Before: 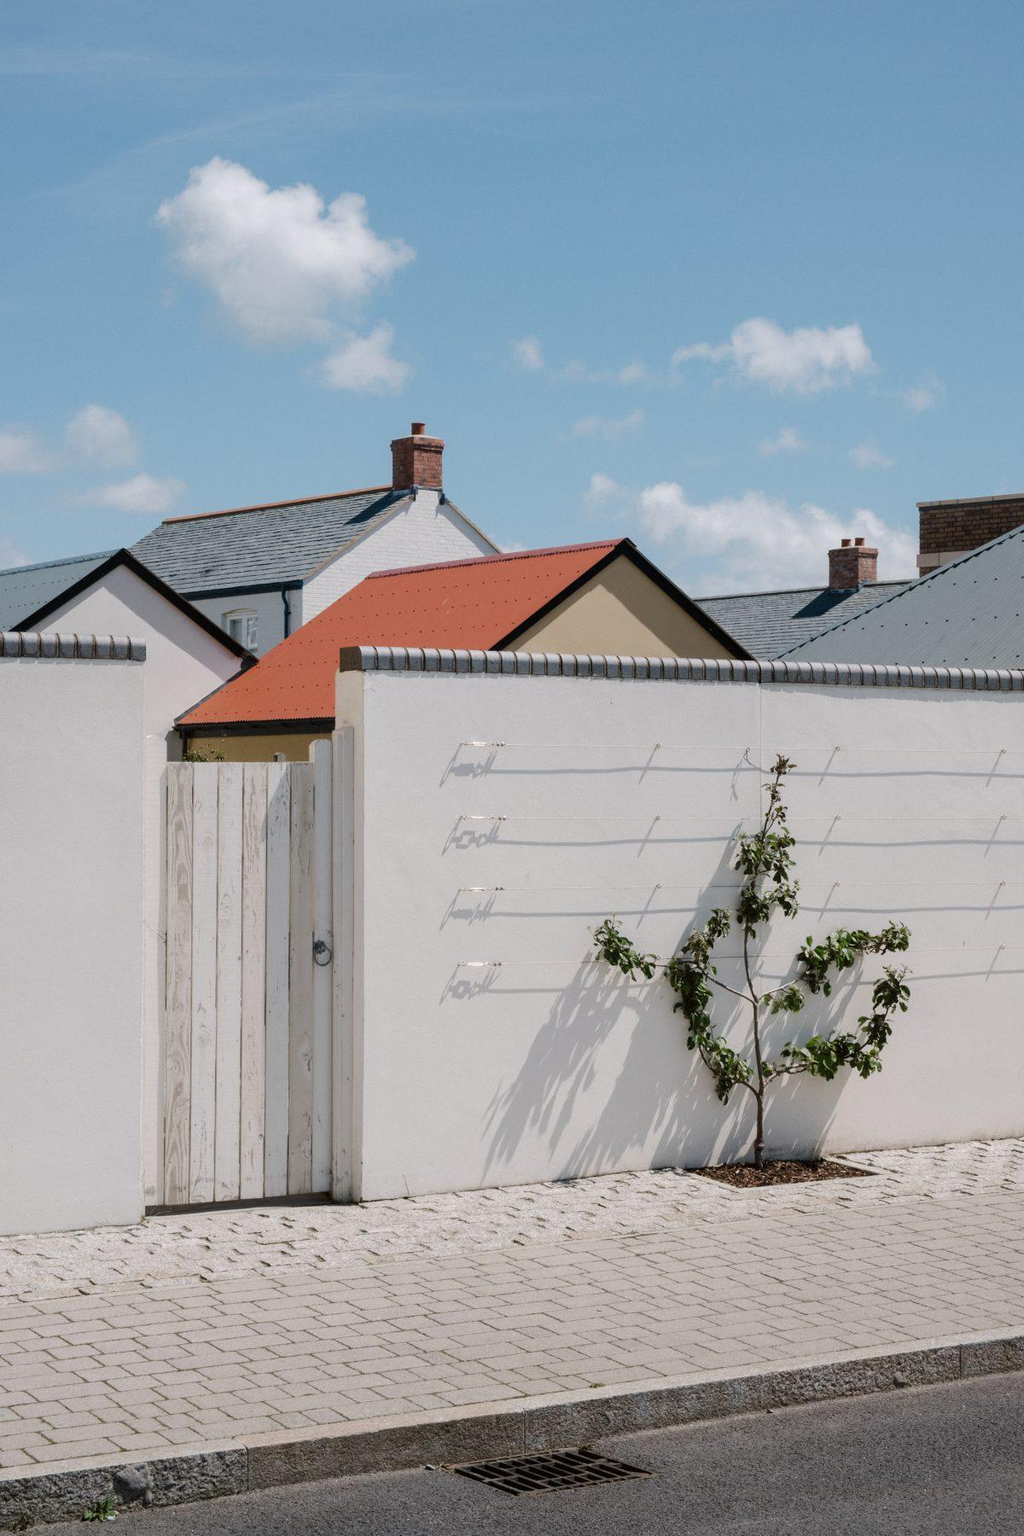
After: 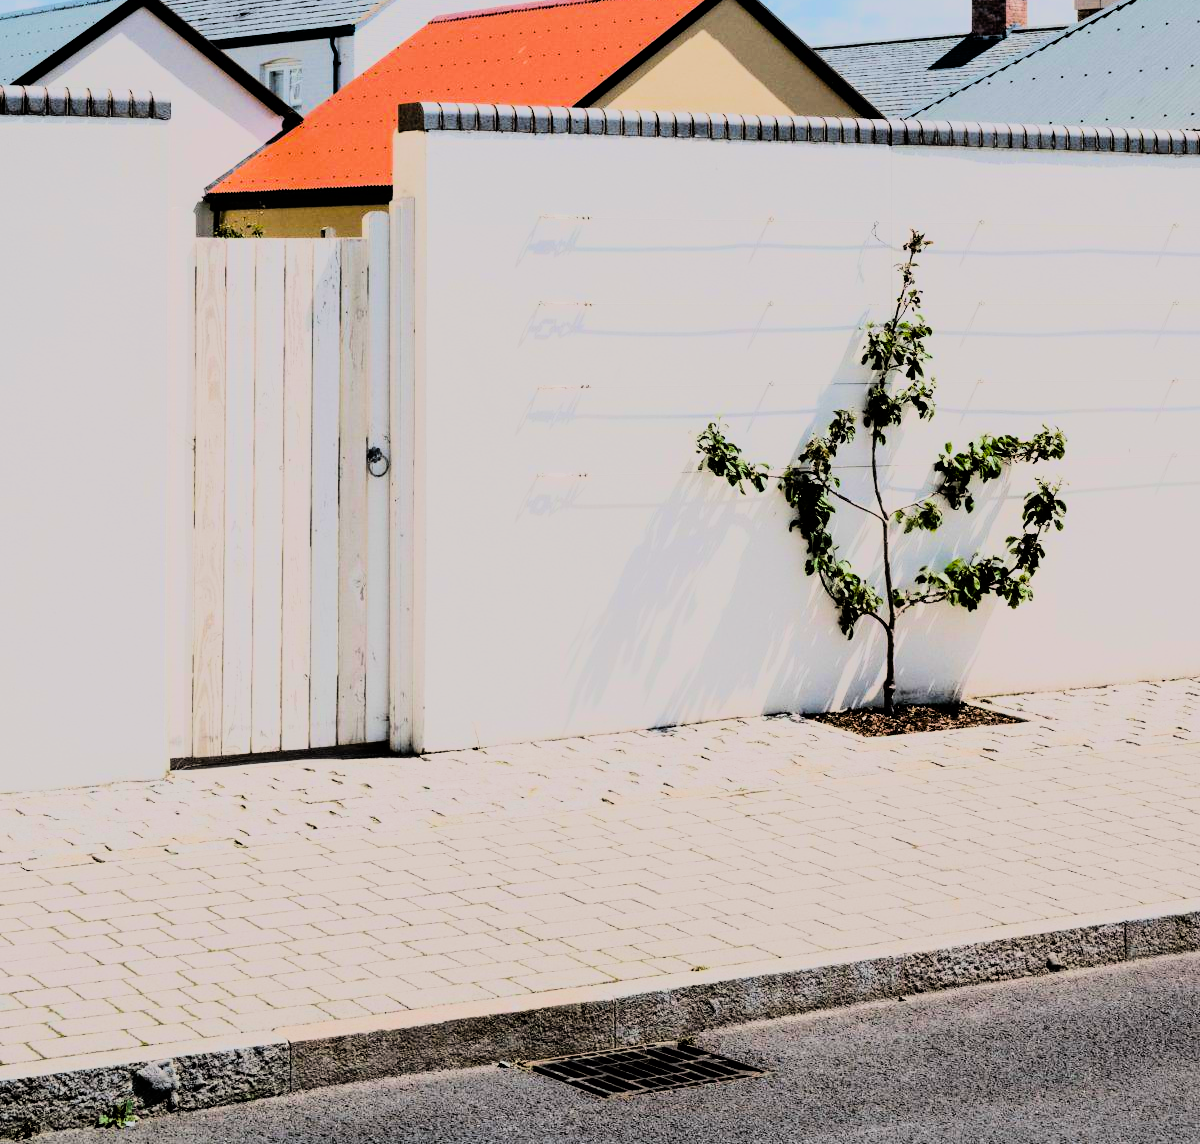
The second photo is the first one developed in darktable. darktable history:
exposure: black level correction 0.002, exposure -0.1 EV, compensate highlight preservation false
color balance rgb: perceptual saturation grading › global saturation 30%, global vibrance 20%
rgb curve: curves: ch0 [(0, 0) (0.21, 0.15) (0.24, 0.21) (0.5, 0.75) (0.75, 0.96) (0.89, 0.99) (1, 1)]; ch1 [(0, 0.02) (0.21, 0.13) (0.25, 0.2) (0.5, 0.67) (0.75, 0.9) (0.89, 0.97) (1, 1)]; ch2 [(0, 0.02) (0.21, 0.13) (0.25, 0.2) (0.5, 0.67) (0.75, 0.9) (0.89, 0.97) (1, 1)], compensate middle gray true
crop and rotate: top 36.435%
filmic rgb: black relative exposure -7.65 EV, white relative exposure 4.56 EV, hardness 3.61, color science v6 (2022)
